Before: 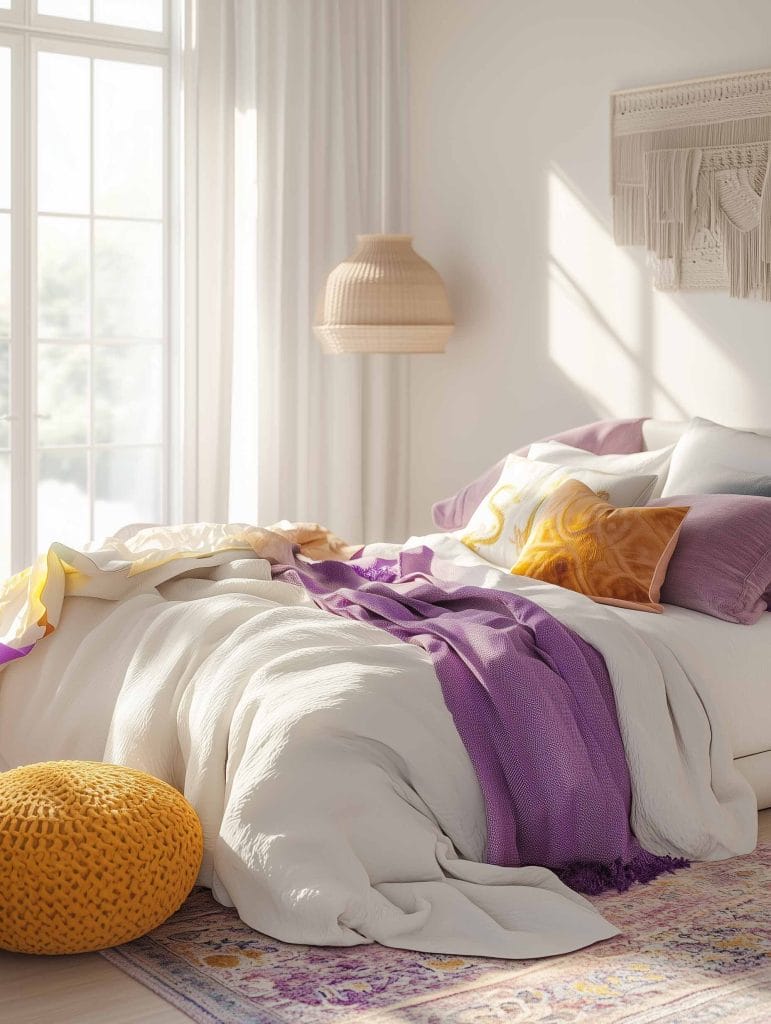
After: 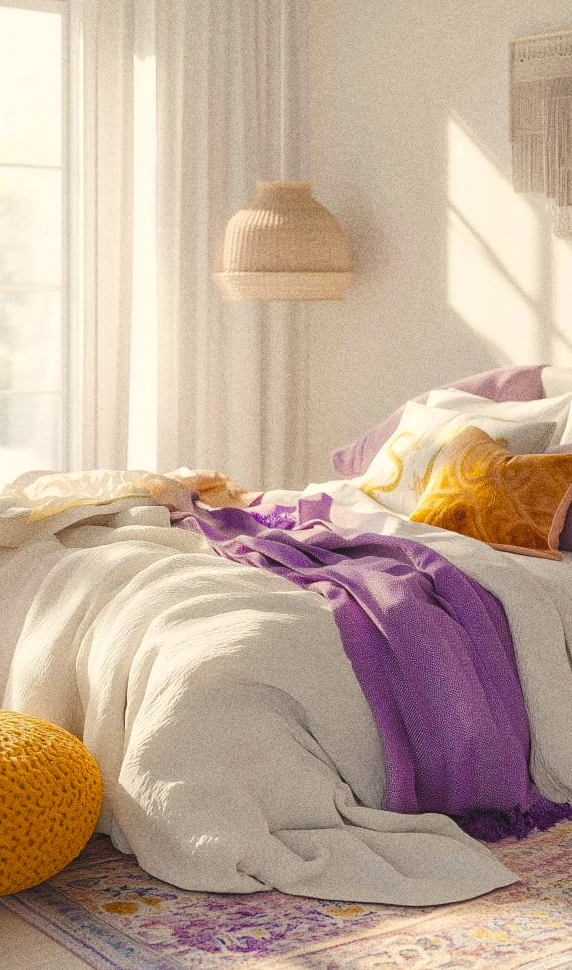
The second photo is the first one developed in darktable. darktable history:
grain: coarseness 0.09 ISO, strength 40%
color balance rgb: shadows lift › chroma 2%, shadows lift › hue 219.6°, power › hue 313.2°, highlights gain › chroma 3%, highlights gain › hue 75.6°, global offset › luminance 0.5%, perceptual saturation grading › global saturation 15.33%, perceptual saturation grading › highlights -19.33%, perceptual saturation grading › shadows 20%, global vibrance 20%
crop and rotate: left 13.15%, top 5.251%, right 12.609%
